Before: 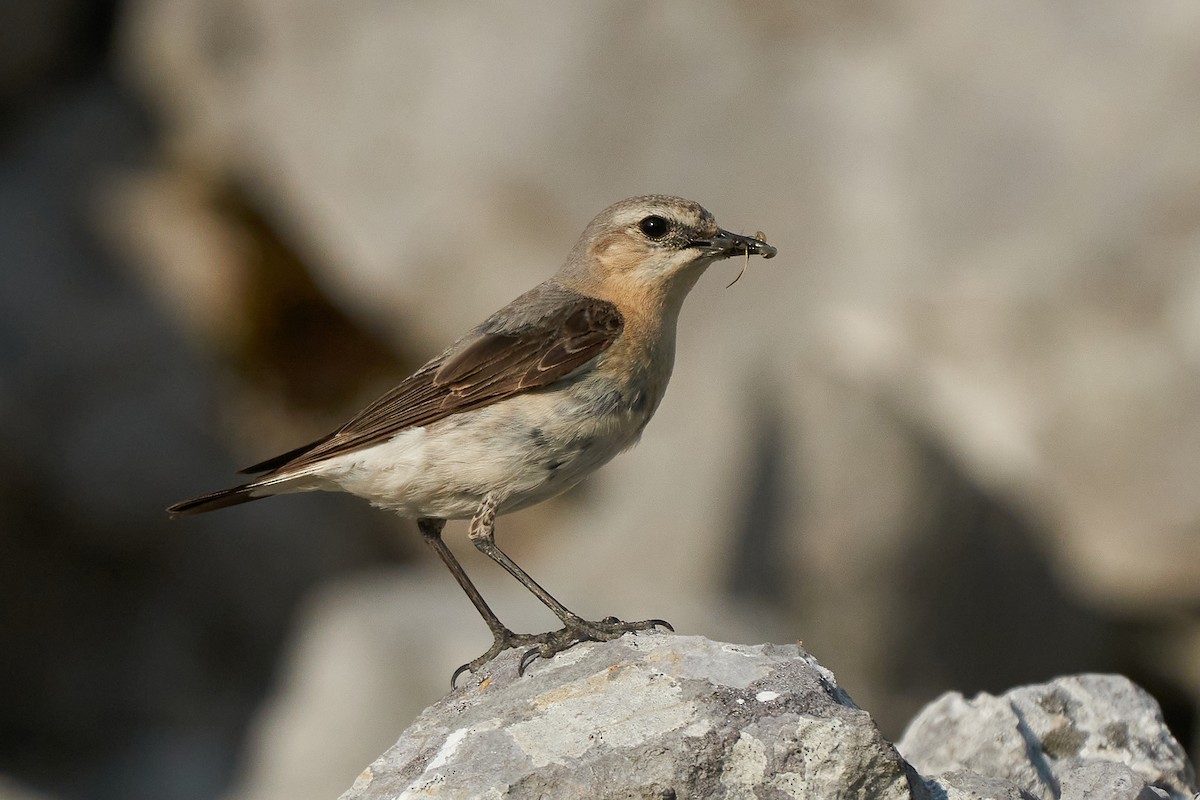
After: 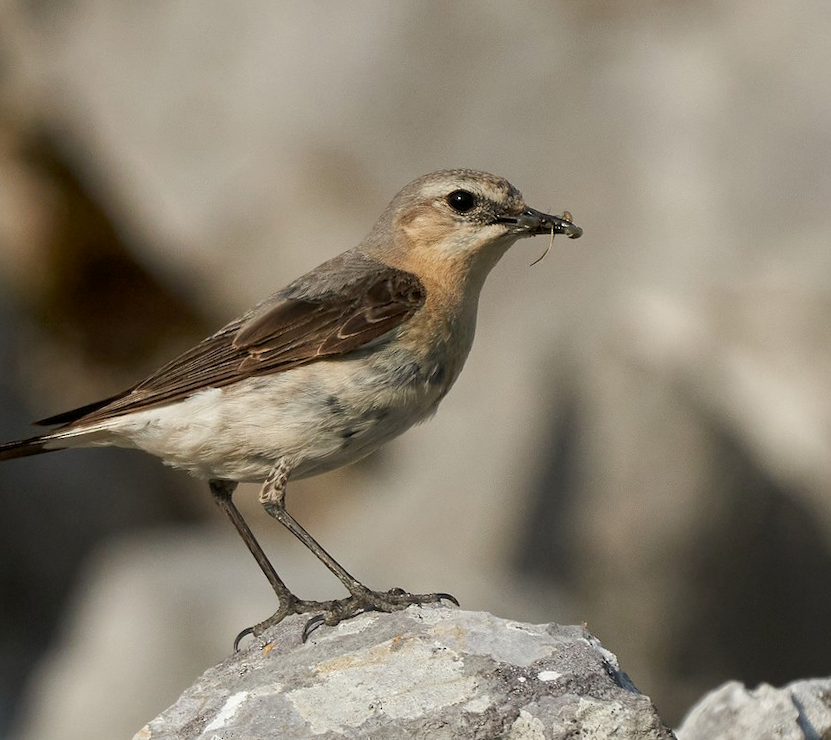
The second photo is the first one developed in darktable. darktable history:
color balance rgb: perceptual saturation grading › global saturation 0.265%
local contrast: highlights 104%, shadows 100%, detail 119%, midtone range 0.2
crop and rotate: angle -3.1°, left 14.21%, top 0.044%, right 10.95%, bottom 0.067%
